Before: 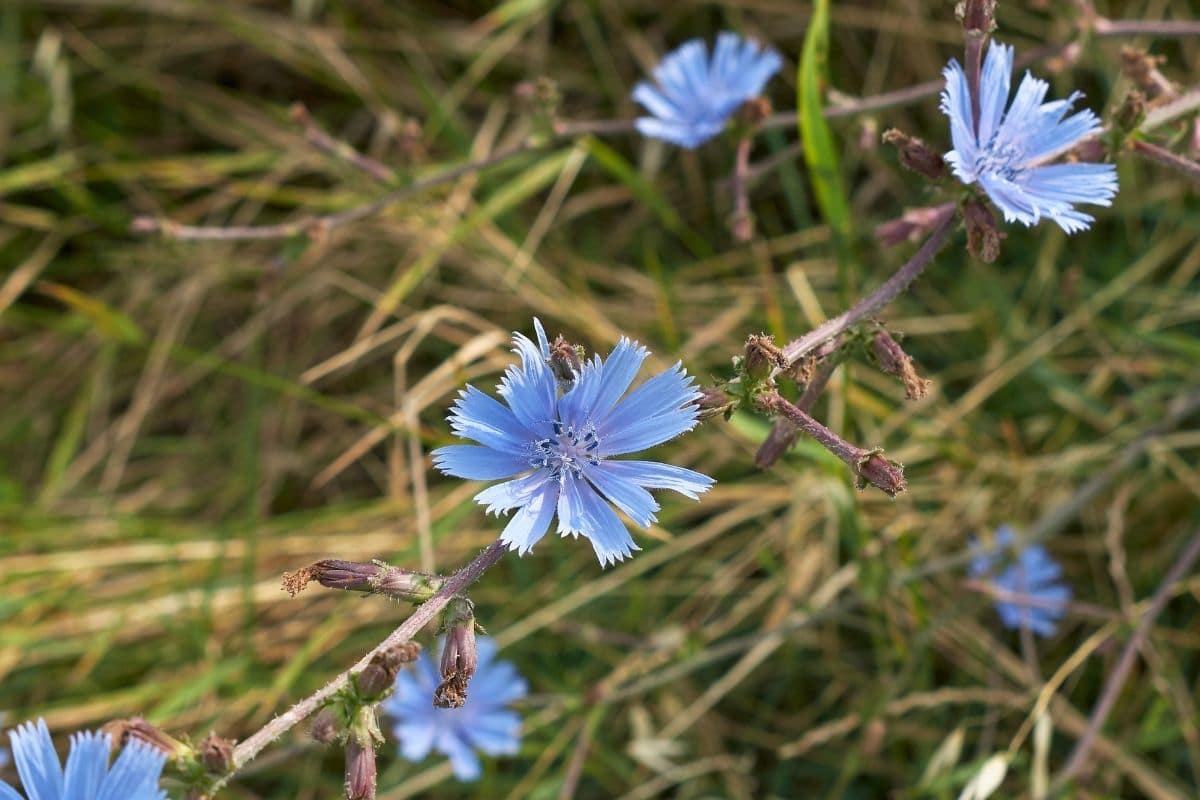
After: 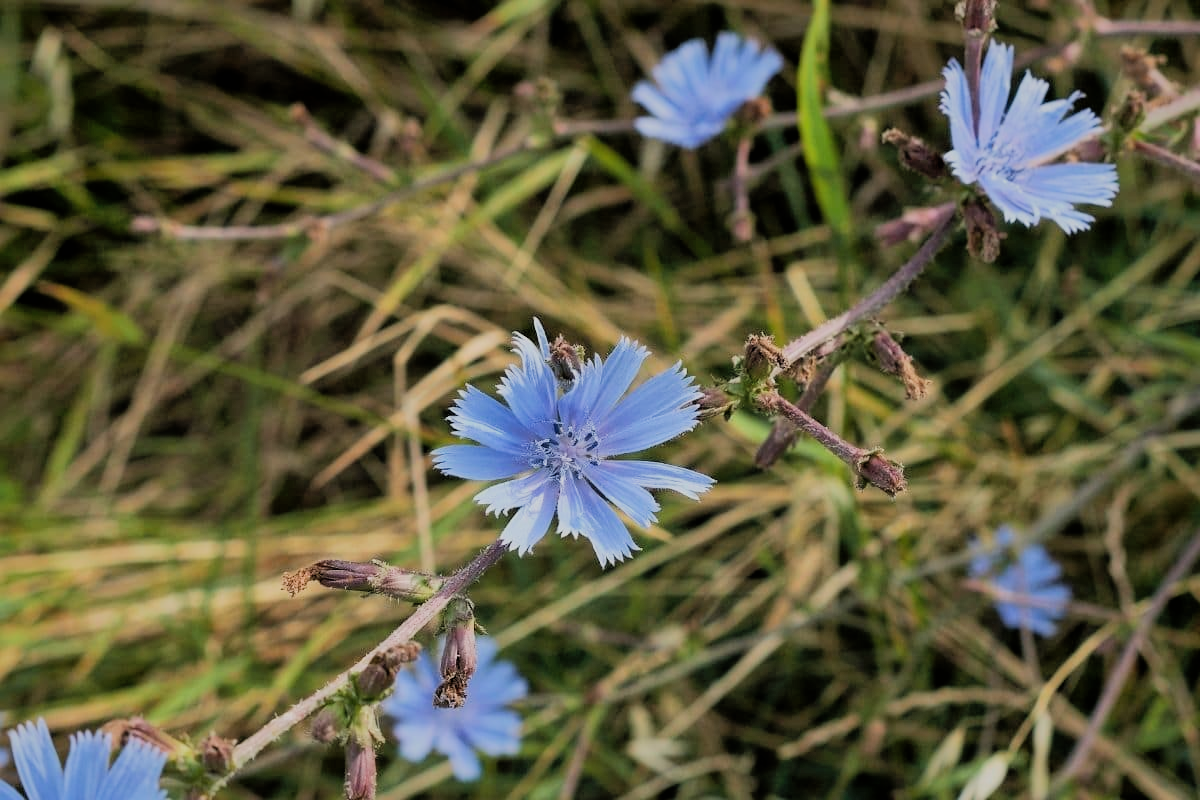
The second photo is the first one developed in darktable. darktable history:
shadows and highlights: highlights -60
filmic rgb: black relative exposure -5 EV, hardness 2.88, contrast 1.3
